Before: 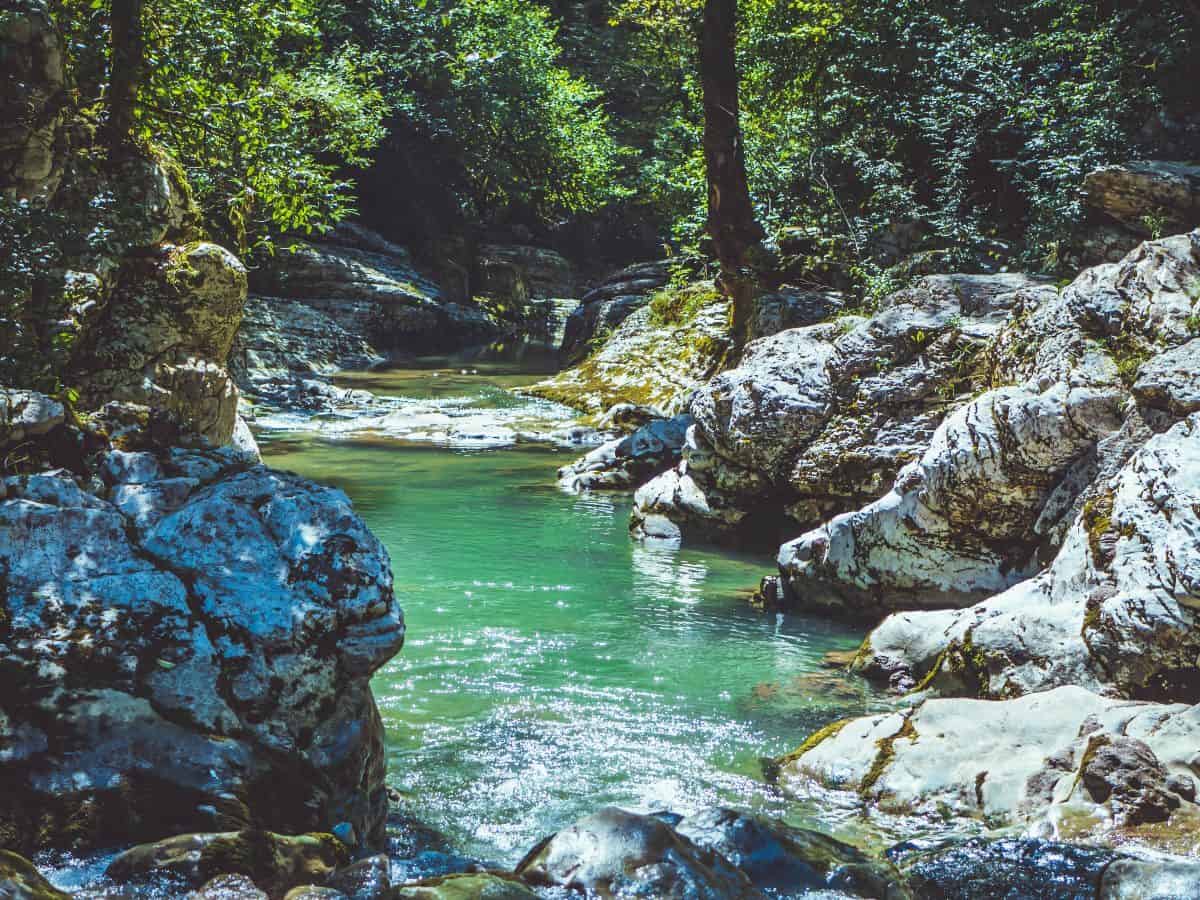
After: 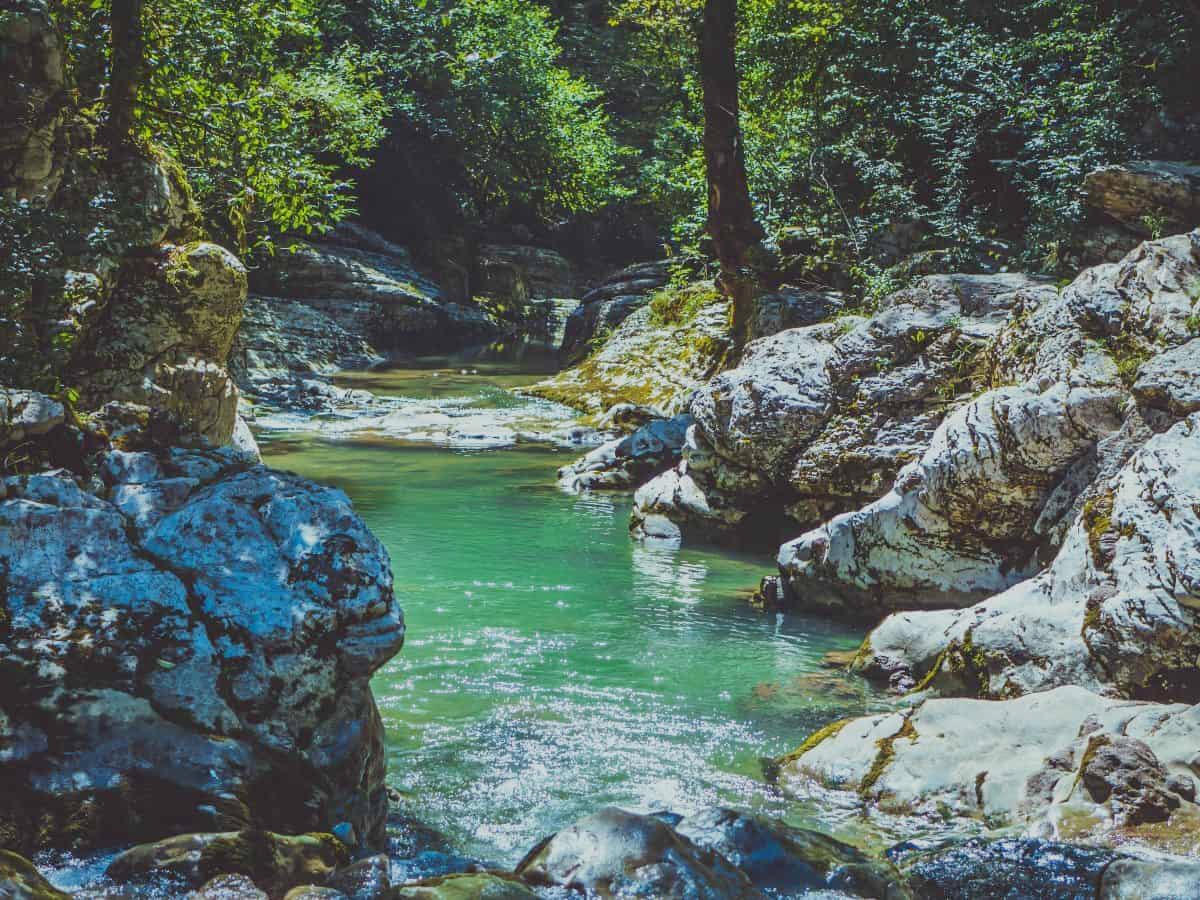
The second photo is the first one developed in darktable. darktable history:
color balance rgb: perceptual saturation grading › global saturation -0.31%, global vibrance -8%, contrast -13%, saturation formula JzAzBz (2021)
shadows and highlights: shadows -20, white point adjustment -2, highlights -35
